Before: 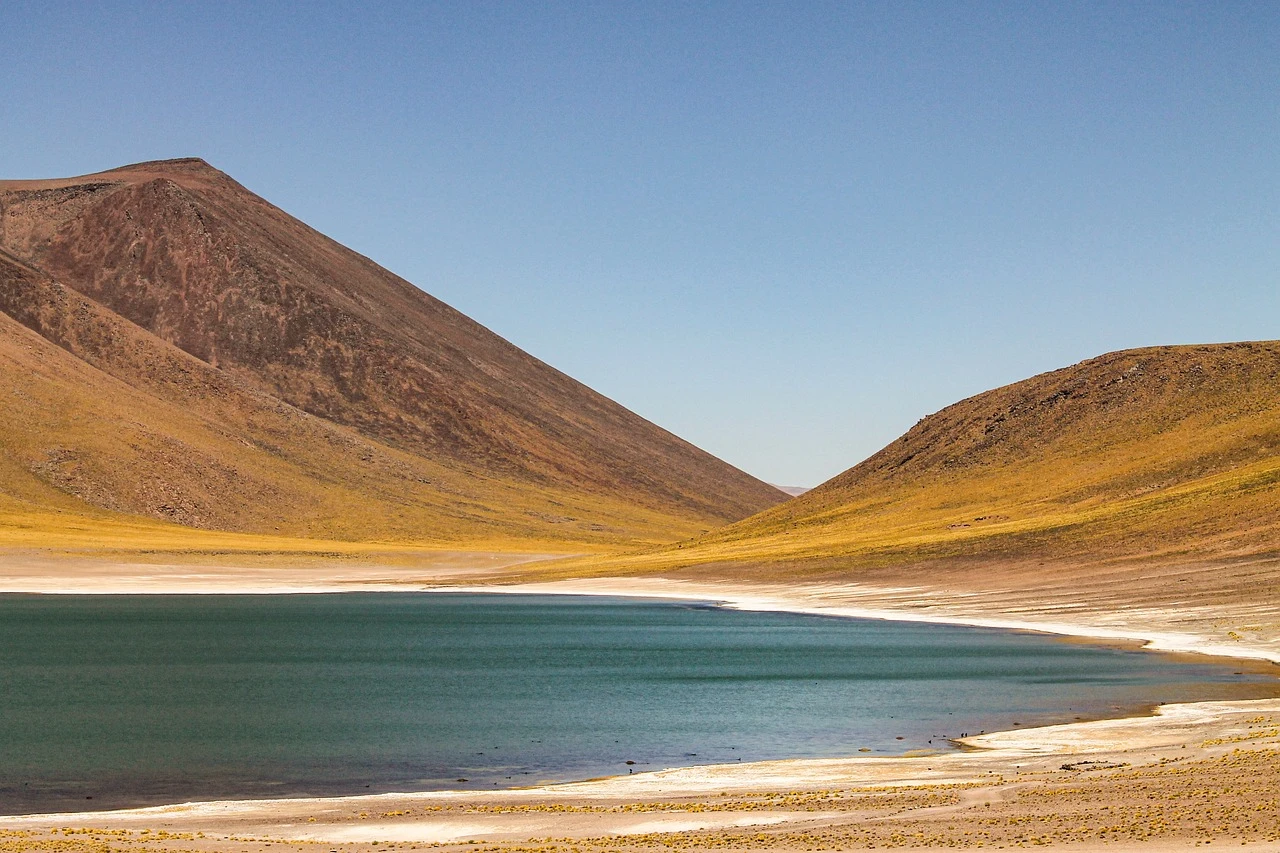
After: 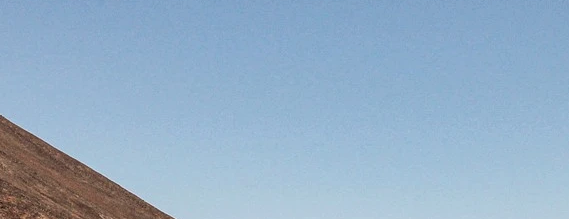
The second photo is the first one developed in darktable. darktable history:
local contrast: on, module defaults
sharpen: radius 5.278, amount 0.315, threshold 26.694
crop: left 28.757%, top 16.786%, right 26.742%, bottom 57.475%
